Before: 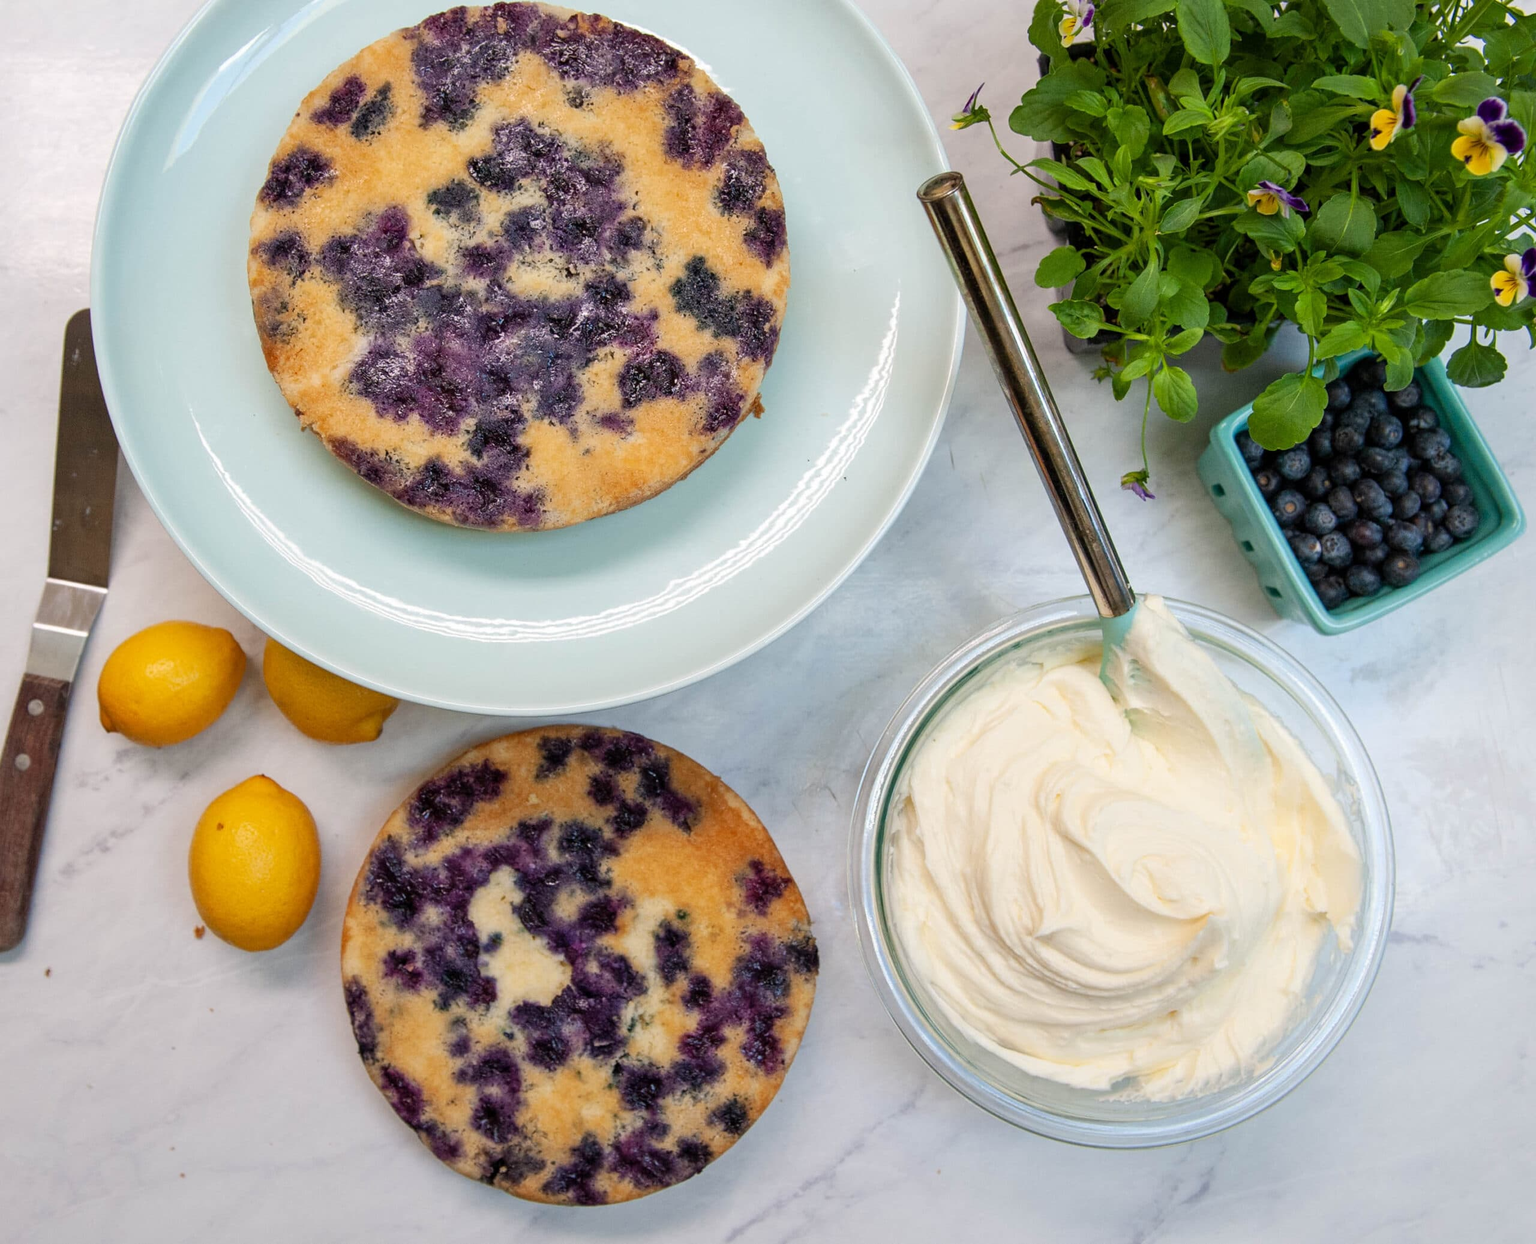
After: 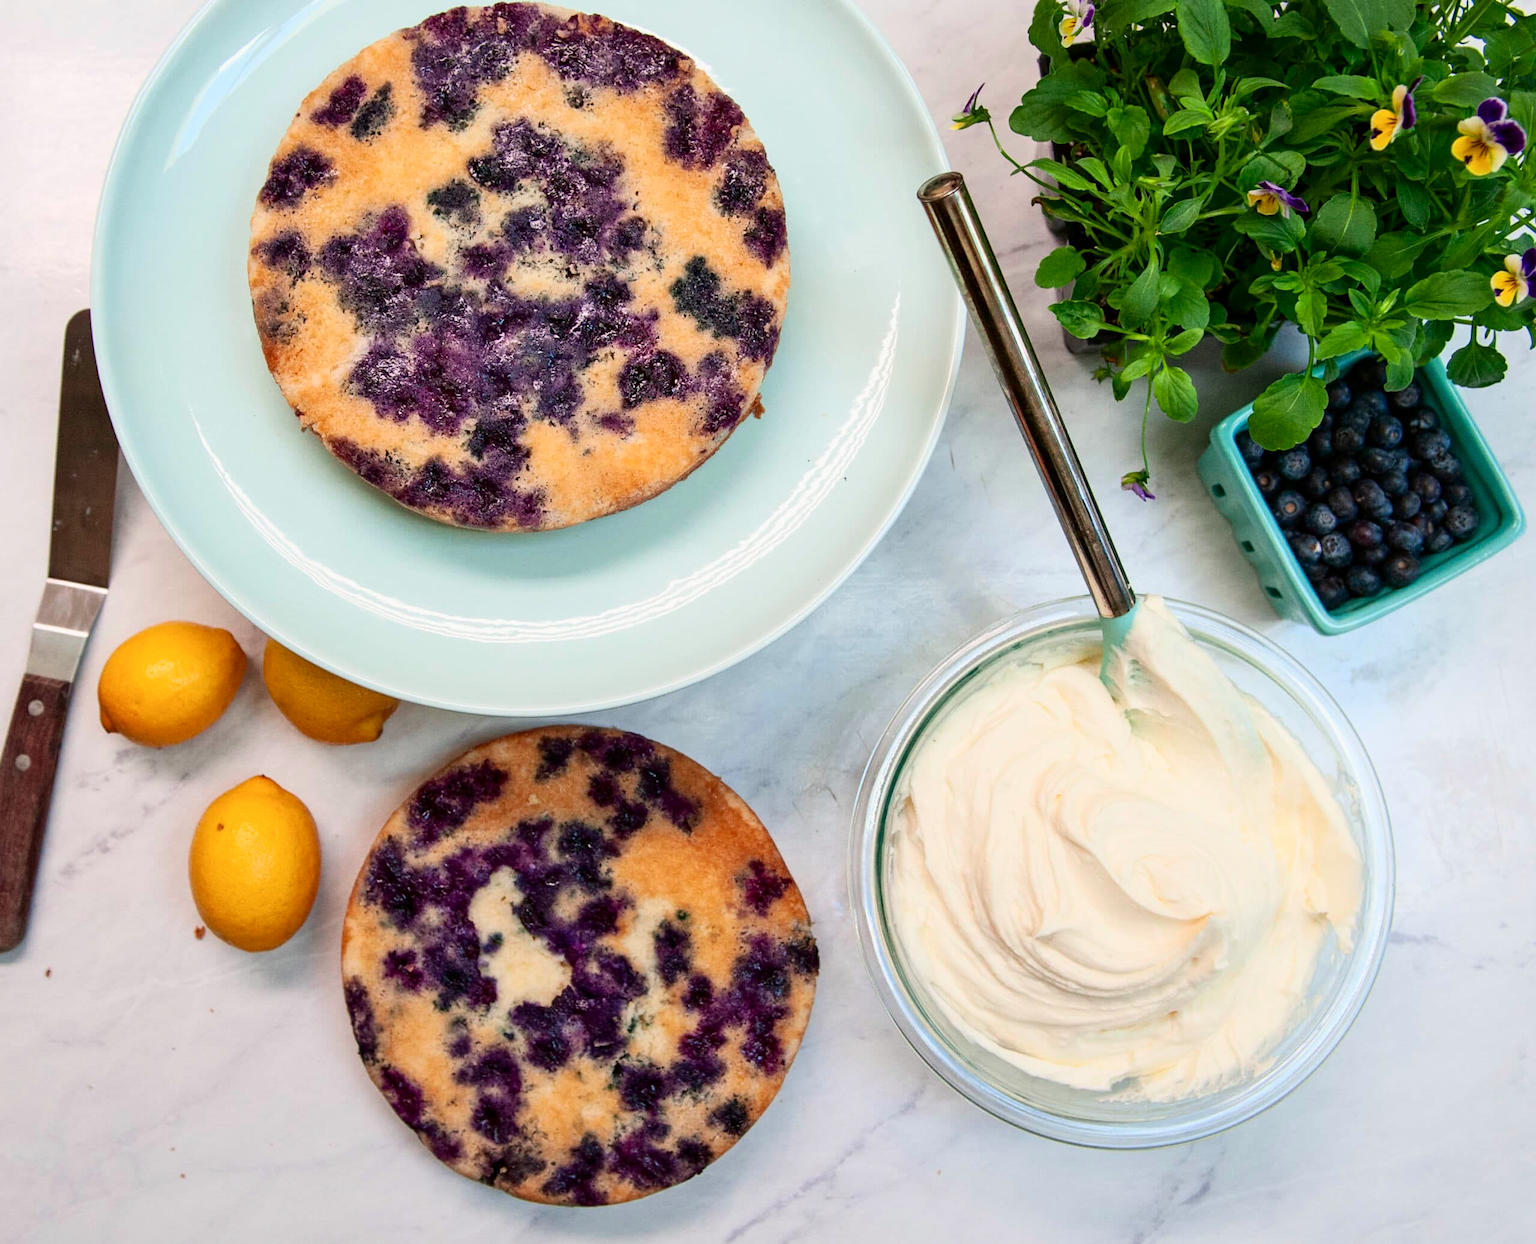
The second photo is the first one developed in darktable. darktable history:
tone curve: curves: ch0 [(0, 0) (0.059, 0.027) (0.178, 0.105) (0.292, 0.233) (0.485, 0.472) (0.837, 0.887) (1, 0.983)]; ch1 [(0, 0) (0.23, 0.166) (0.34, 0.298) (0.371, 0.334) (0.435, 0.413) (0.477, 0.469) (0.499, 0.498) (0.534, 0.551) (0.56, 0.585) (0.754, 0.801) (1, 1)]; ch2 [(0, 0) (0.431, 0.414) (0.498, 0.503) (0.524, 0.531) (0.568, 0.567) (0.6, 0.597) (0.65, 0.651) (0.752, 0.764) (1, 1)], color space Lab, independent channels, preserve colors none
